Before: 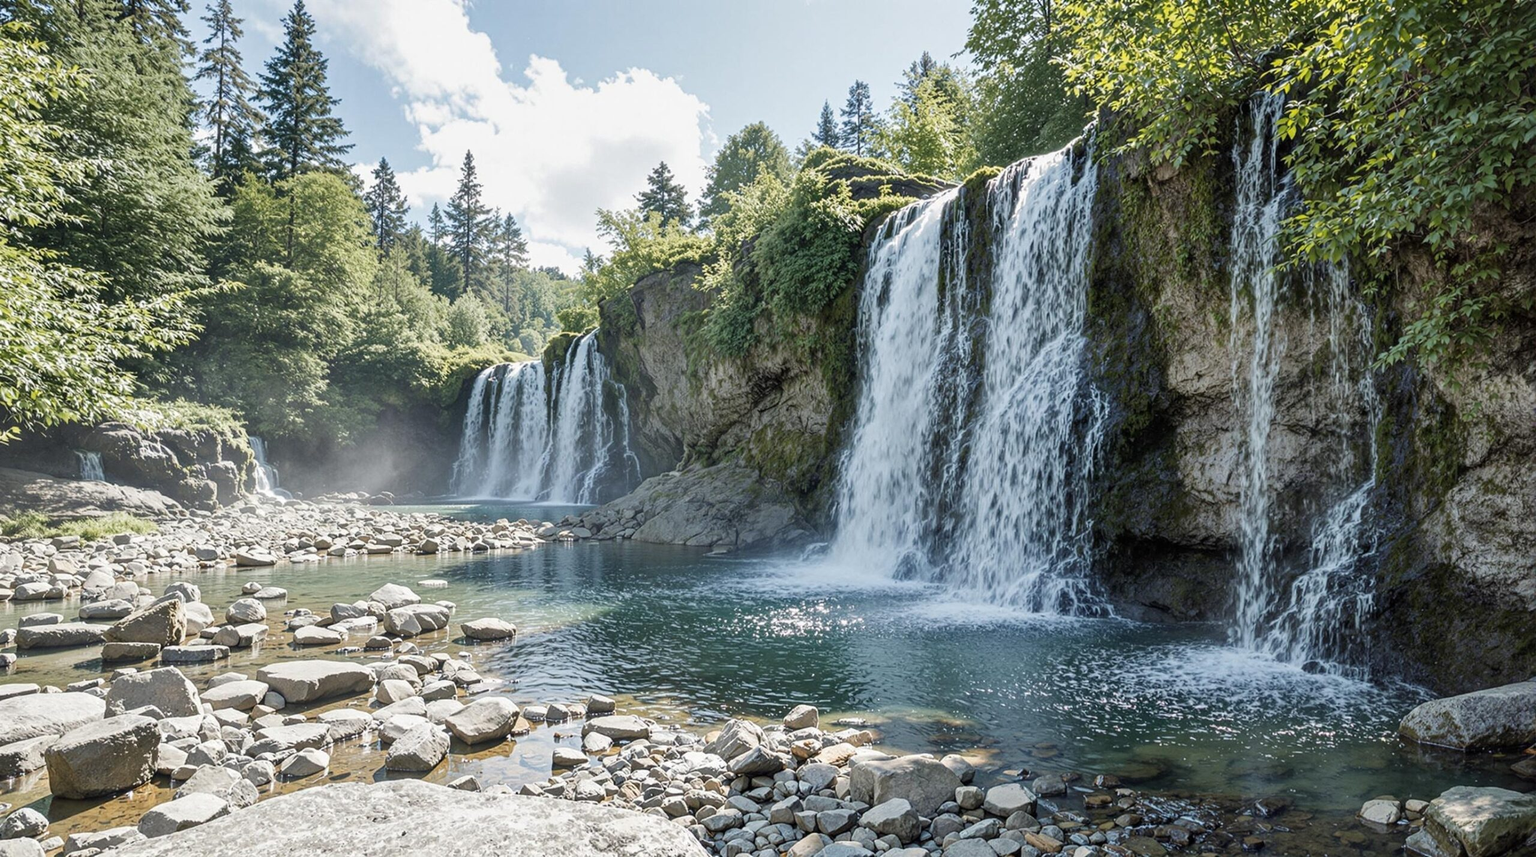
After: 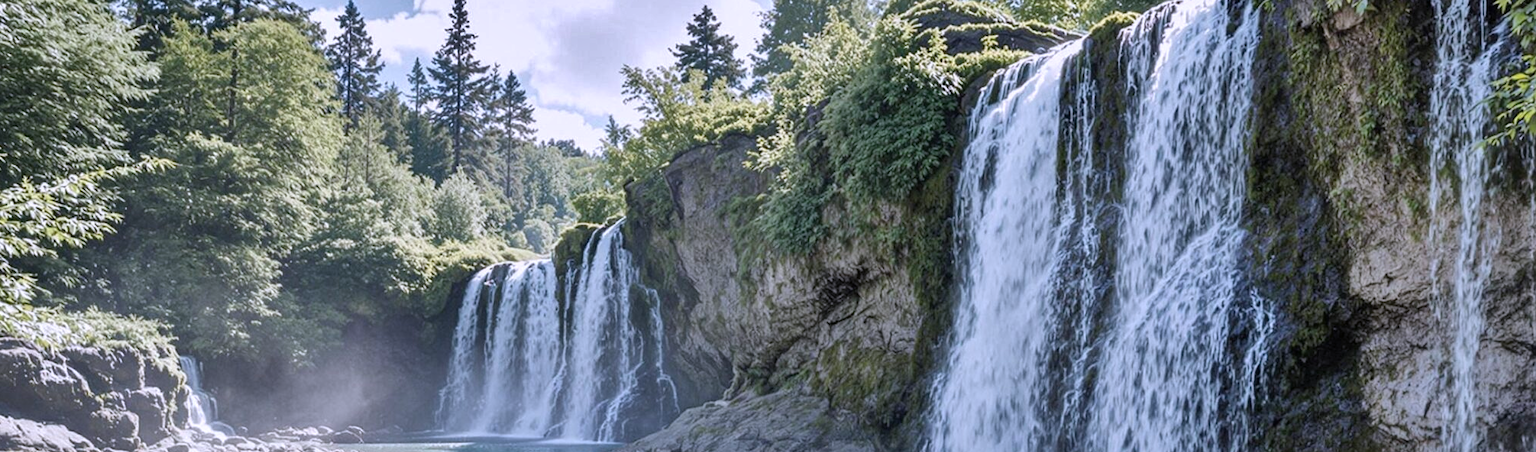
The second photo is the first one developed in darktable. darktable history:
shadows and highlights: shadows 60, highlights -60.23, soften with gaussian
crop: left 7.036%, top 18.398%, right 14.379%, bottom 40.043%
color calibration: illuminant custom, x 0.363, y 0.385, temperature 4528.03 K
